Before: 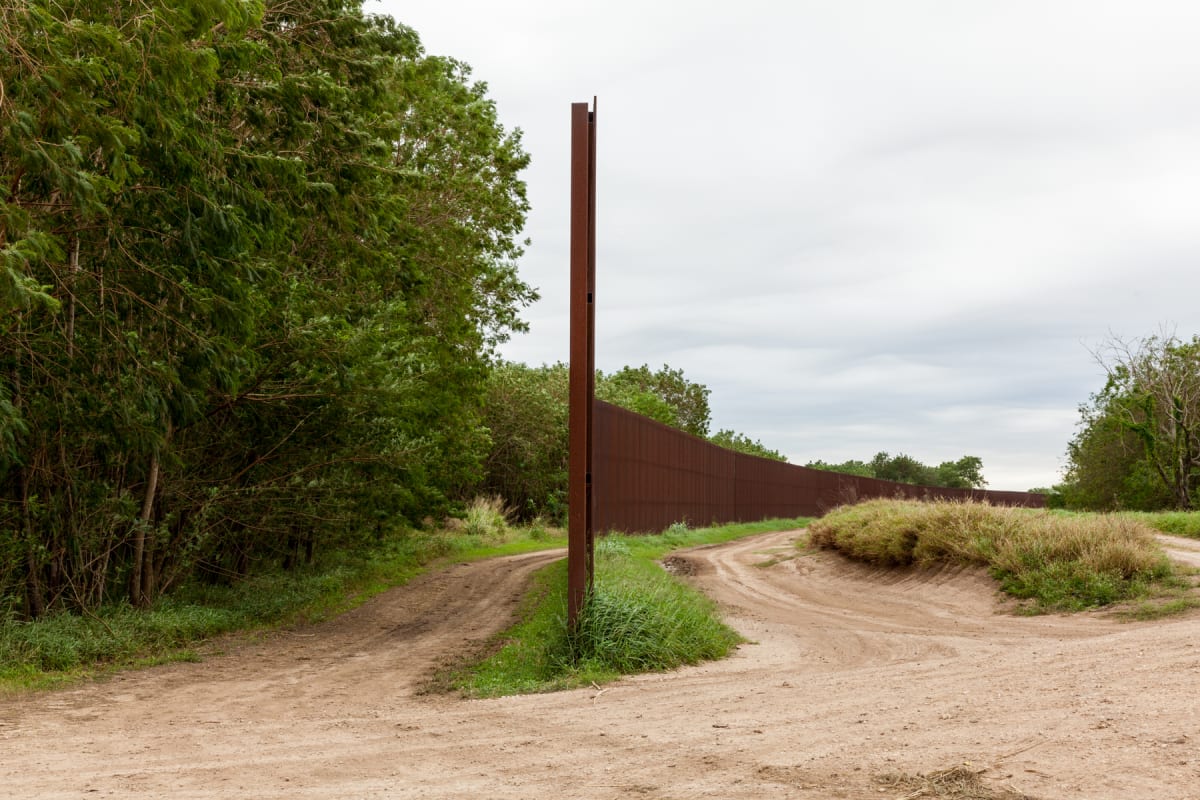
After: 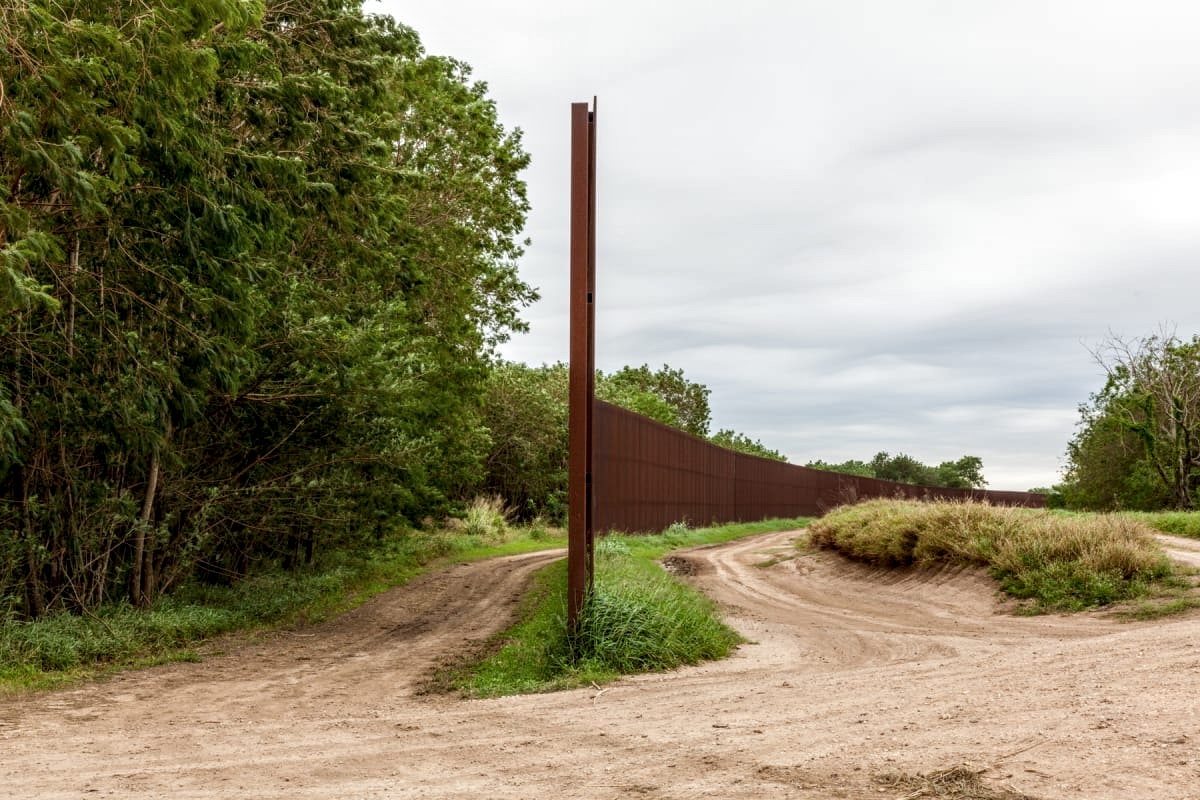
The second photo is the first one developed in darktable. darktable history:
local contrast: highlights 61%, detail 143%, midtone range 0.43
